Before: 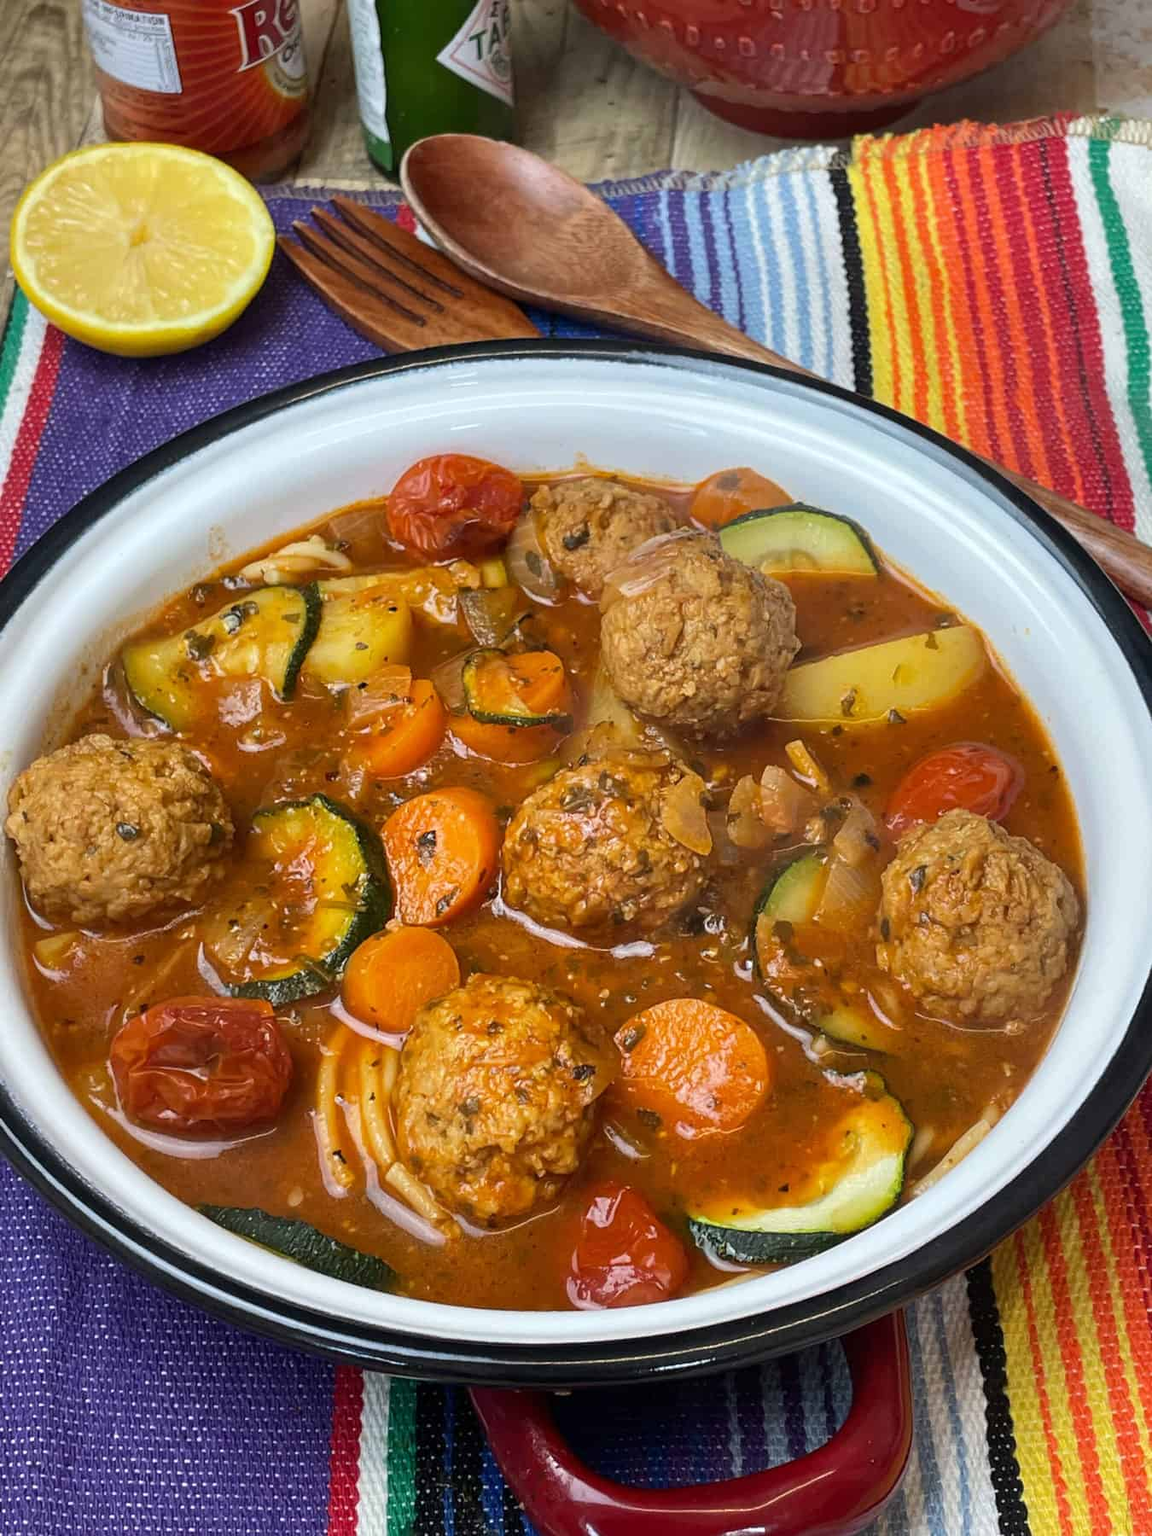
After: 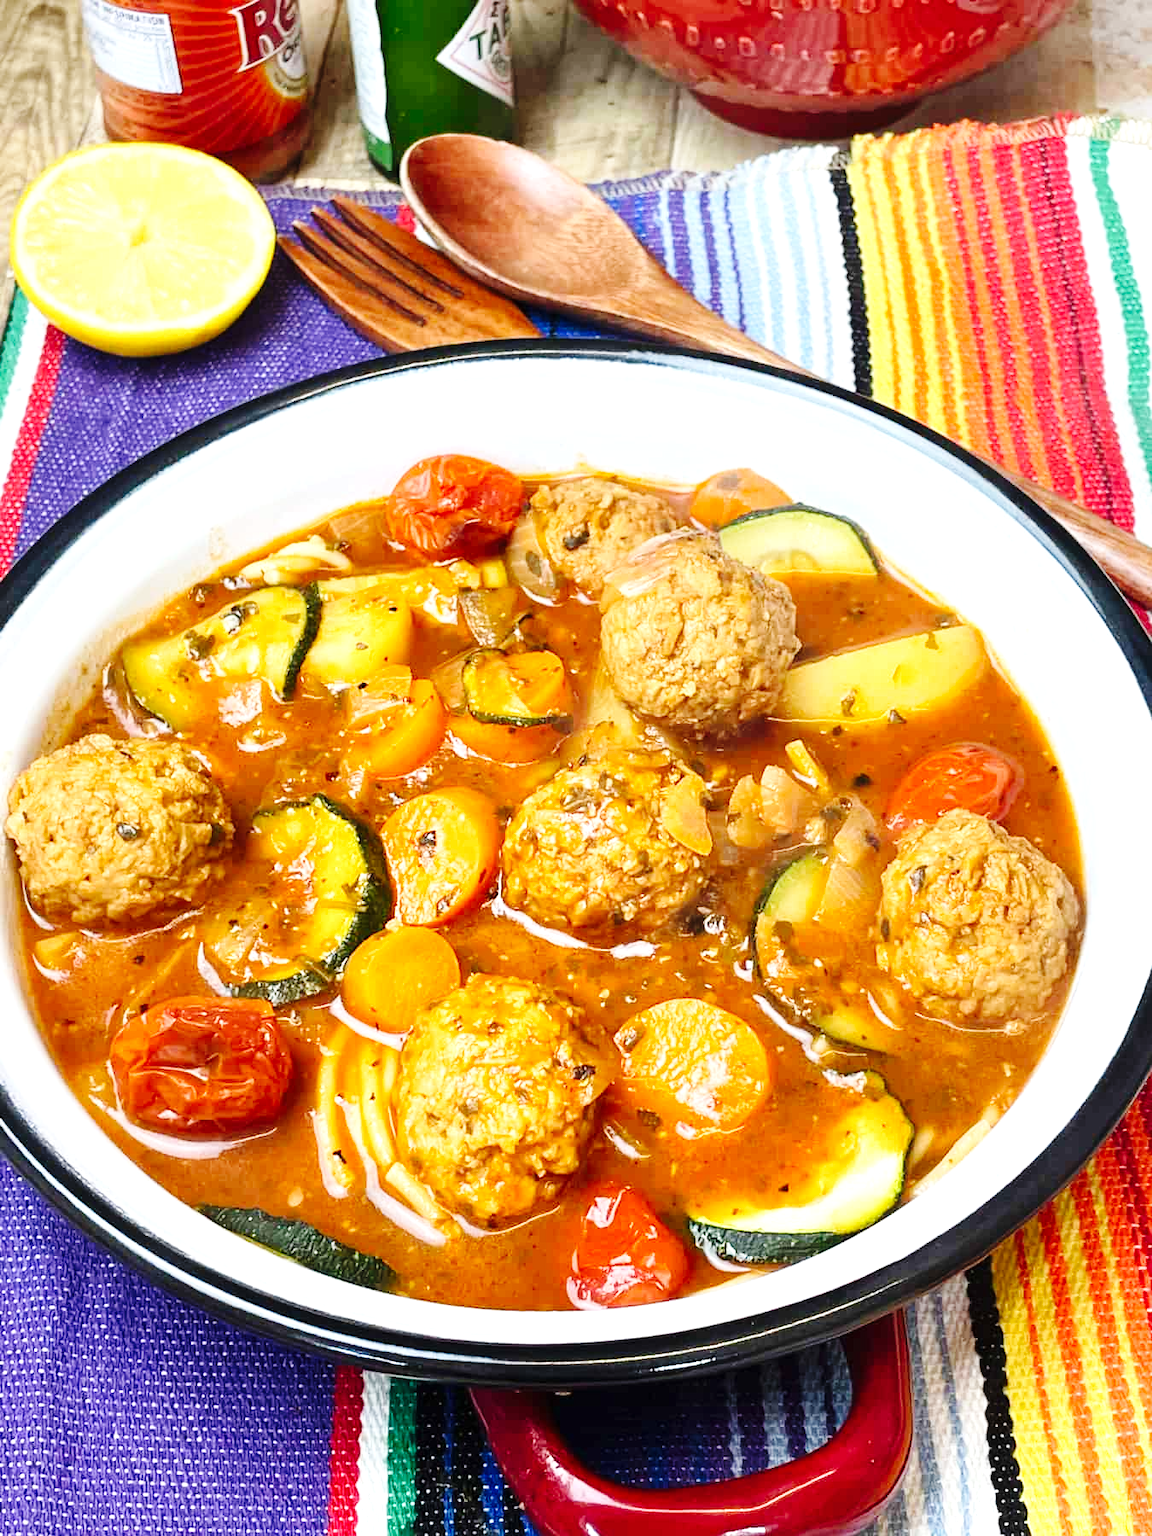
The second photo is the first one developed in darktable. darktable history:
exposure: black level correction 0, exposure 0.953 EV, compensate exposure bias true, compensate highlight preservation false
base curve: curves: ch0 [(0, 0) (0.036, 0.025) (0.121, 0.166) (0.206, 0.329) (0.605, 0.79) (1, 1)], preserve colors none
